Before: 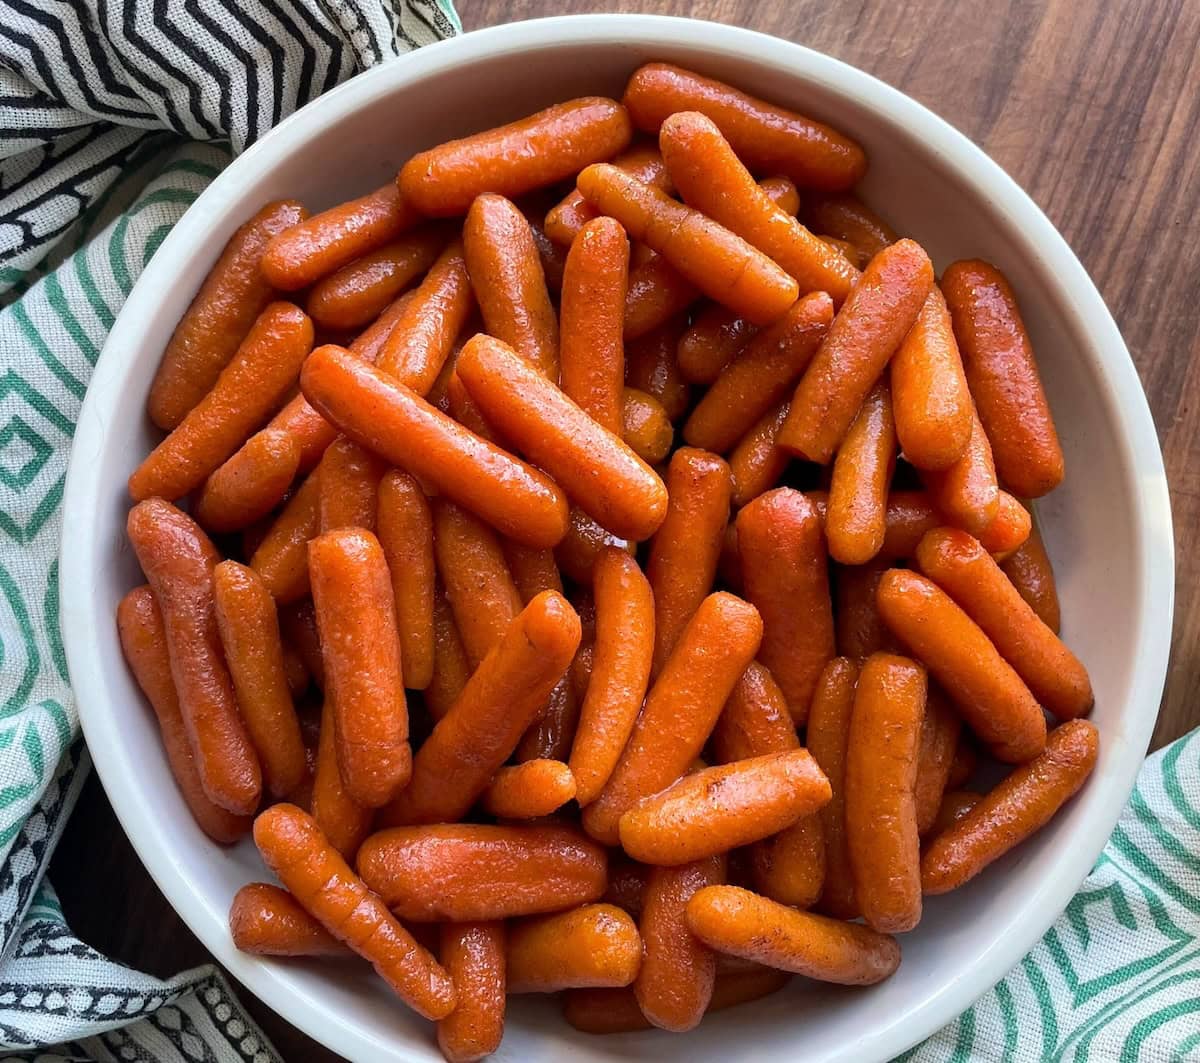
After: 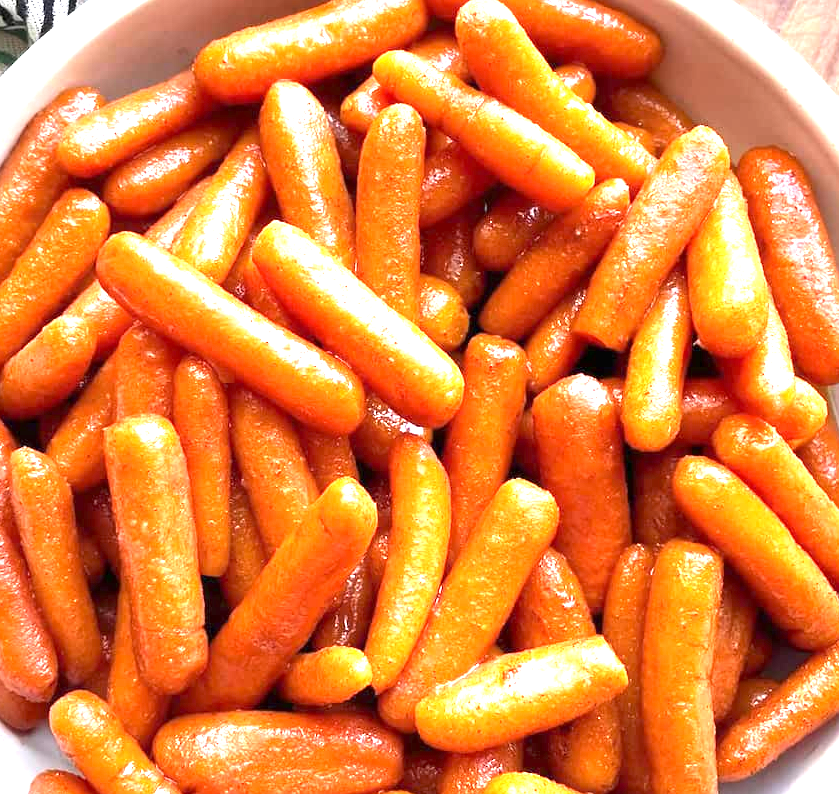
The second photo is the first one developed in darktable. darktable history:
crop and rotate: left 17.046%, top 10.659%, right 12.989%, bottom 14.553%
exposure: exposure 2.04 EV, compensate highlight preservation false
